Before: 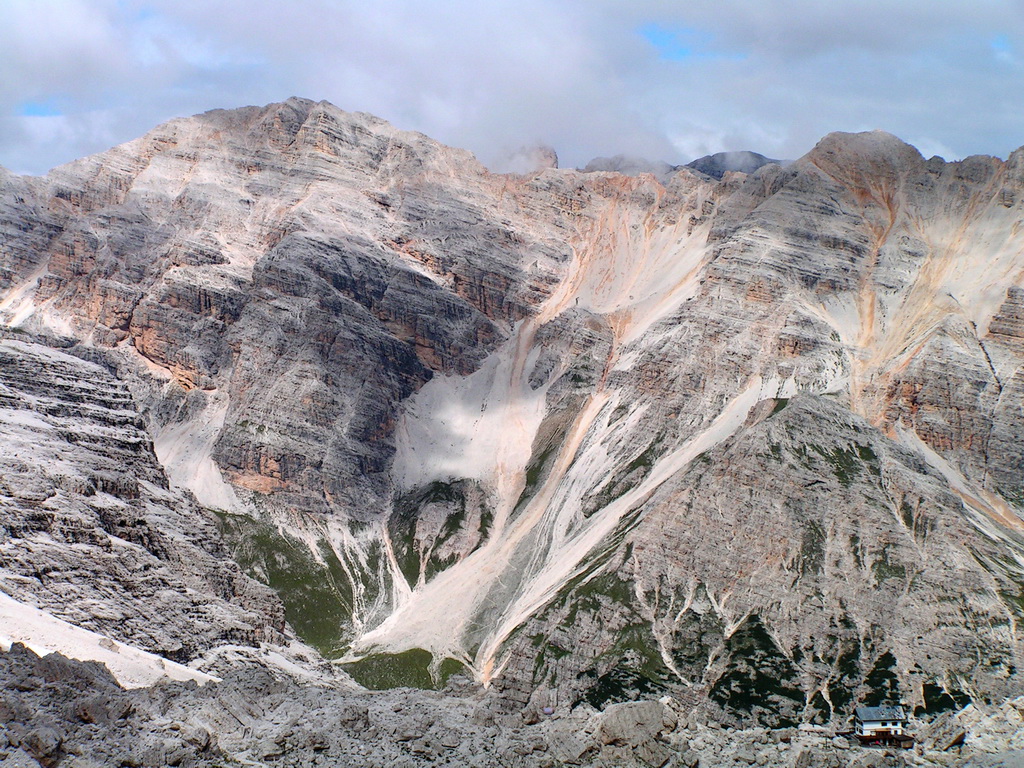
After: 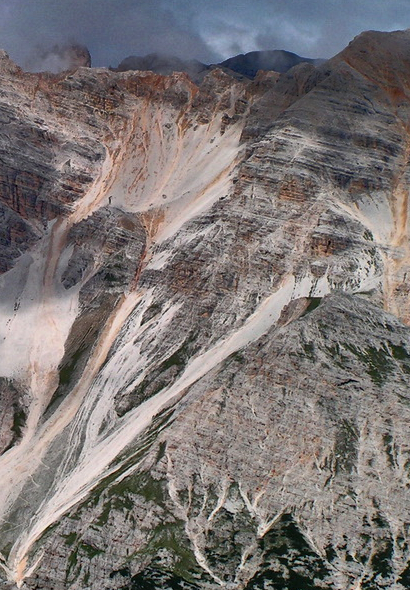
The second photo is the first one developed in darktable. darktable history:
crop: left 45.67%, top 13.259%, right 14.207%, bottom 9.799%
shadows and highlights: radius 124.17, shadows 99.2, white point adjustment -2.91, highlights -99.07, highlights color adjustment 45.85%, soften with gaussian
